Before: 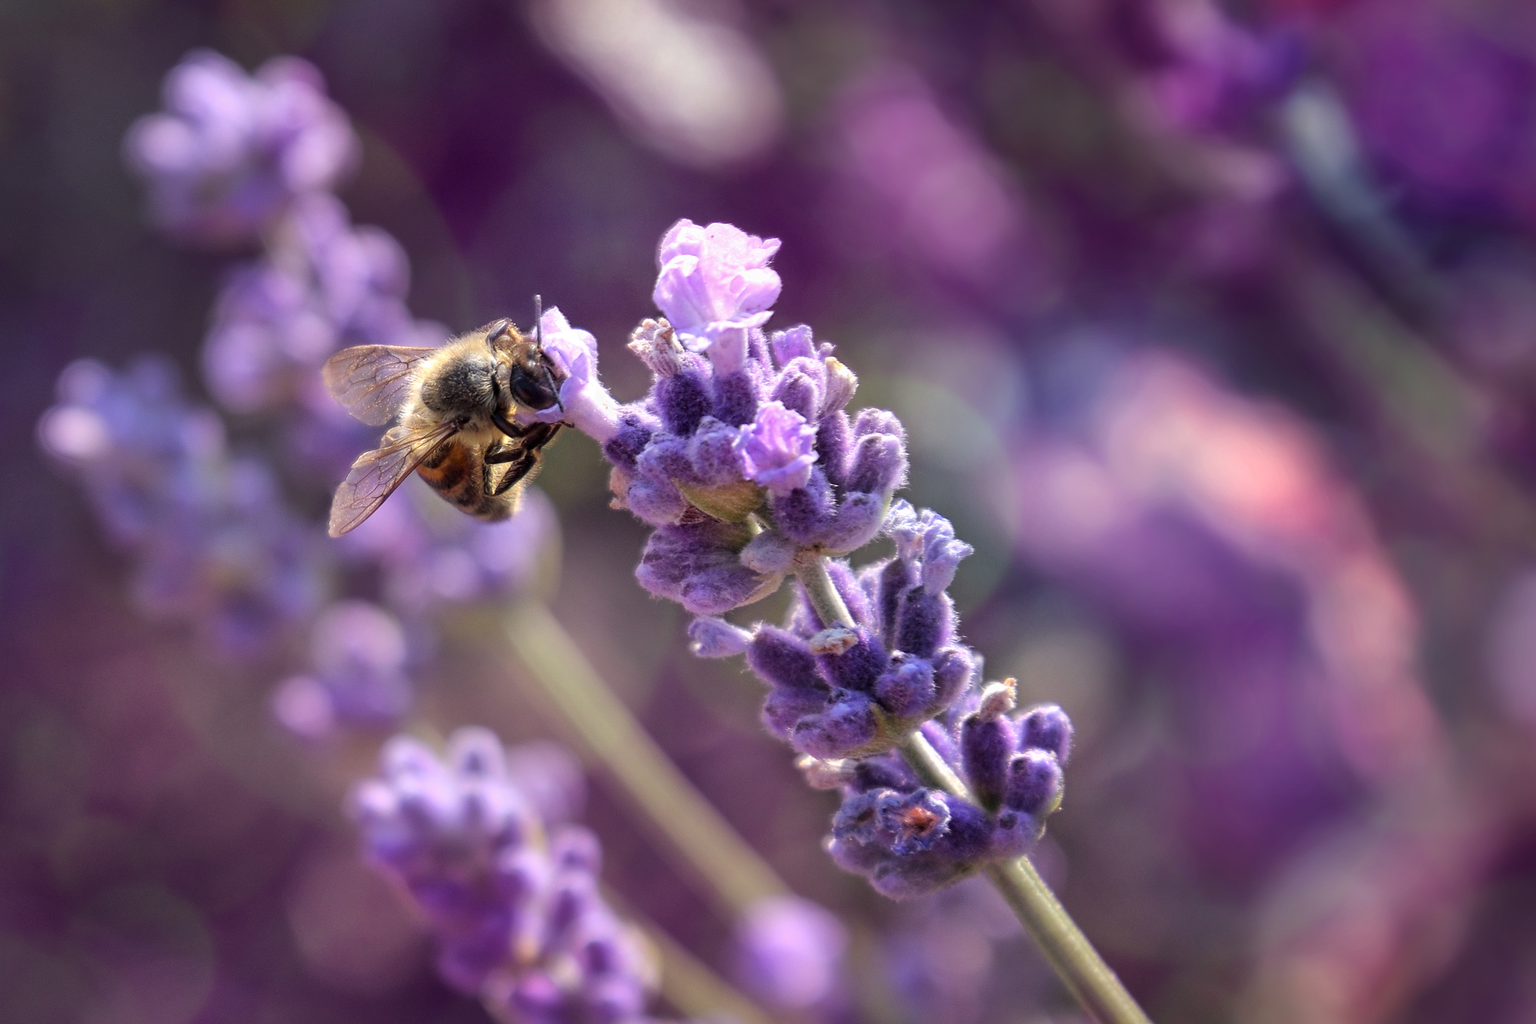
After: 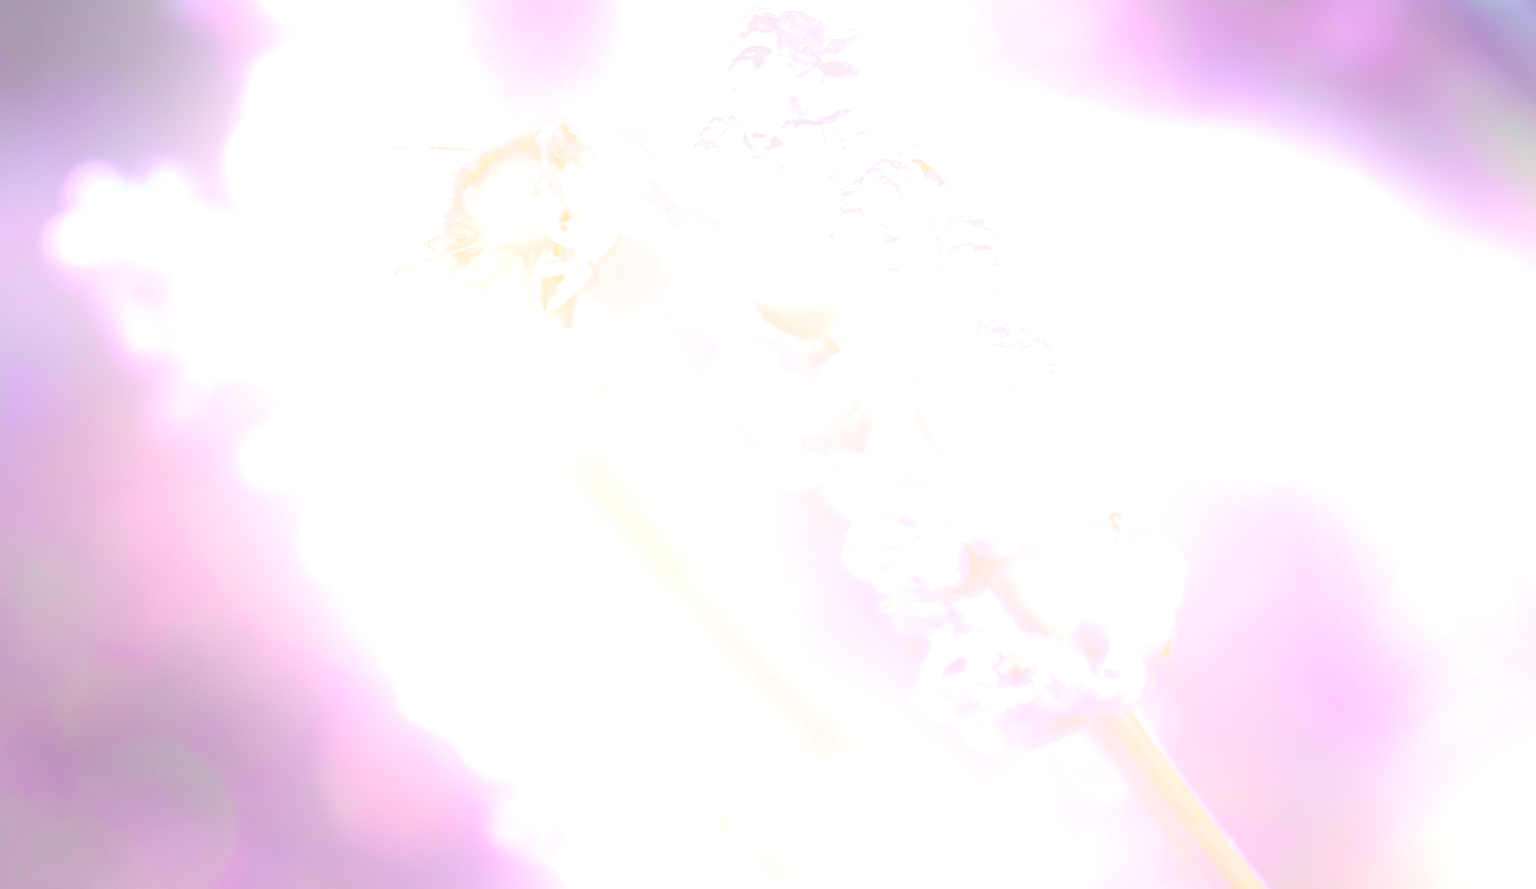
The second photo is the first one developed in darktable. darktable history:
bloom: size 25%, threshold 5%, strength 90%
crop: top 20.916%, right 9.437%, bottom 0.316%
split-toning: highlights › hue 298.8°, highlights › saturation 0.73, compress 41.76%
exposure: black level correction 0, exposure 0.7 EV, compensate exposure bias true, compensate highlight preservation false
